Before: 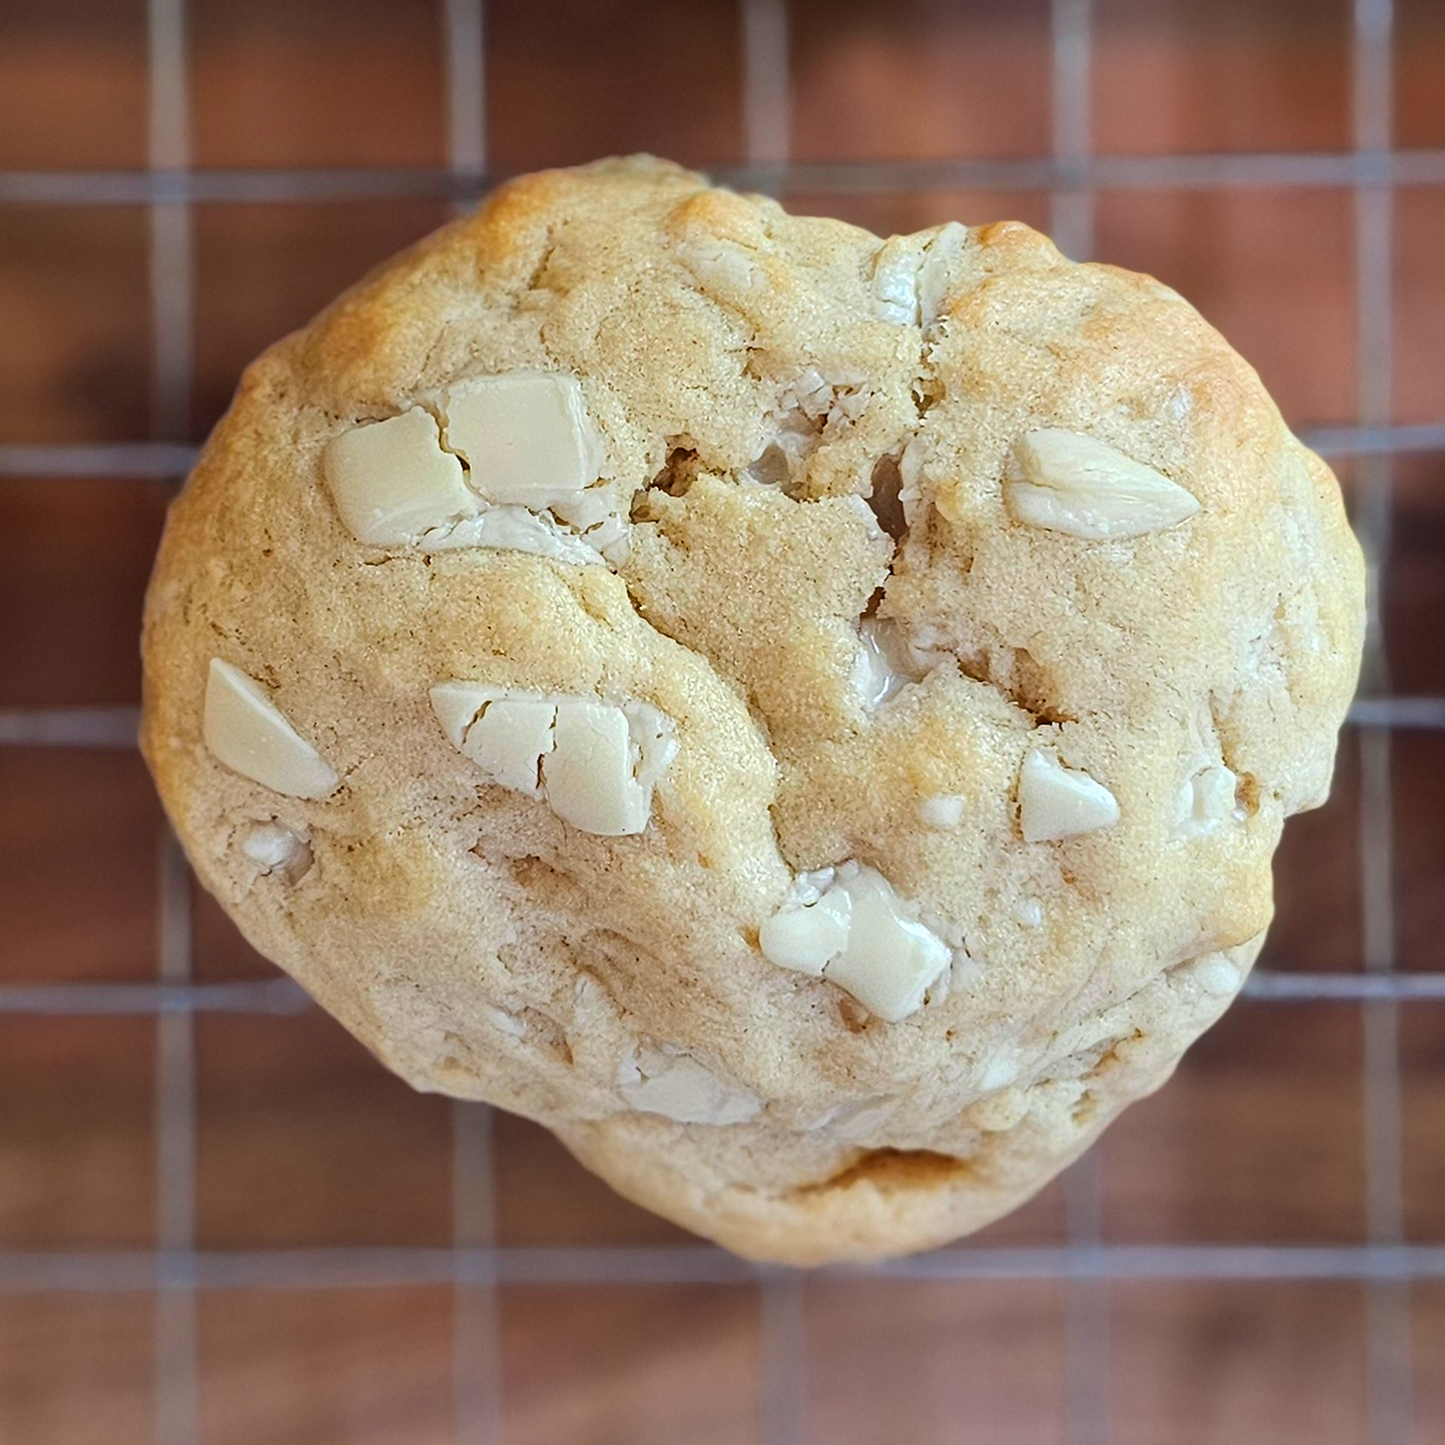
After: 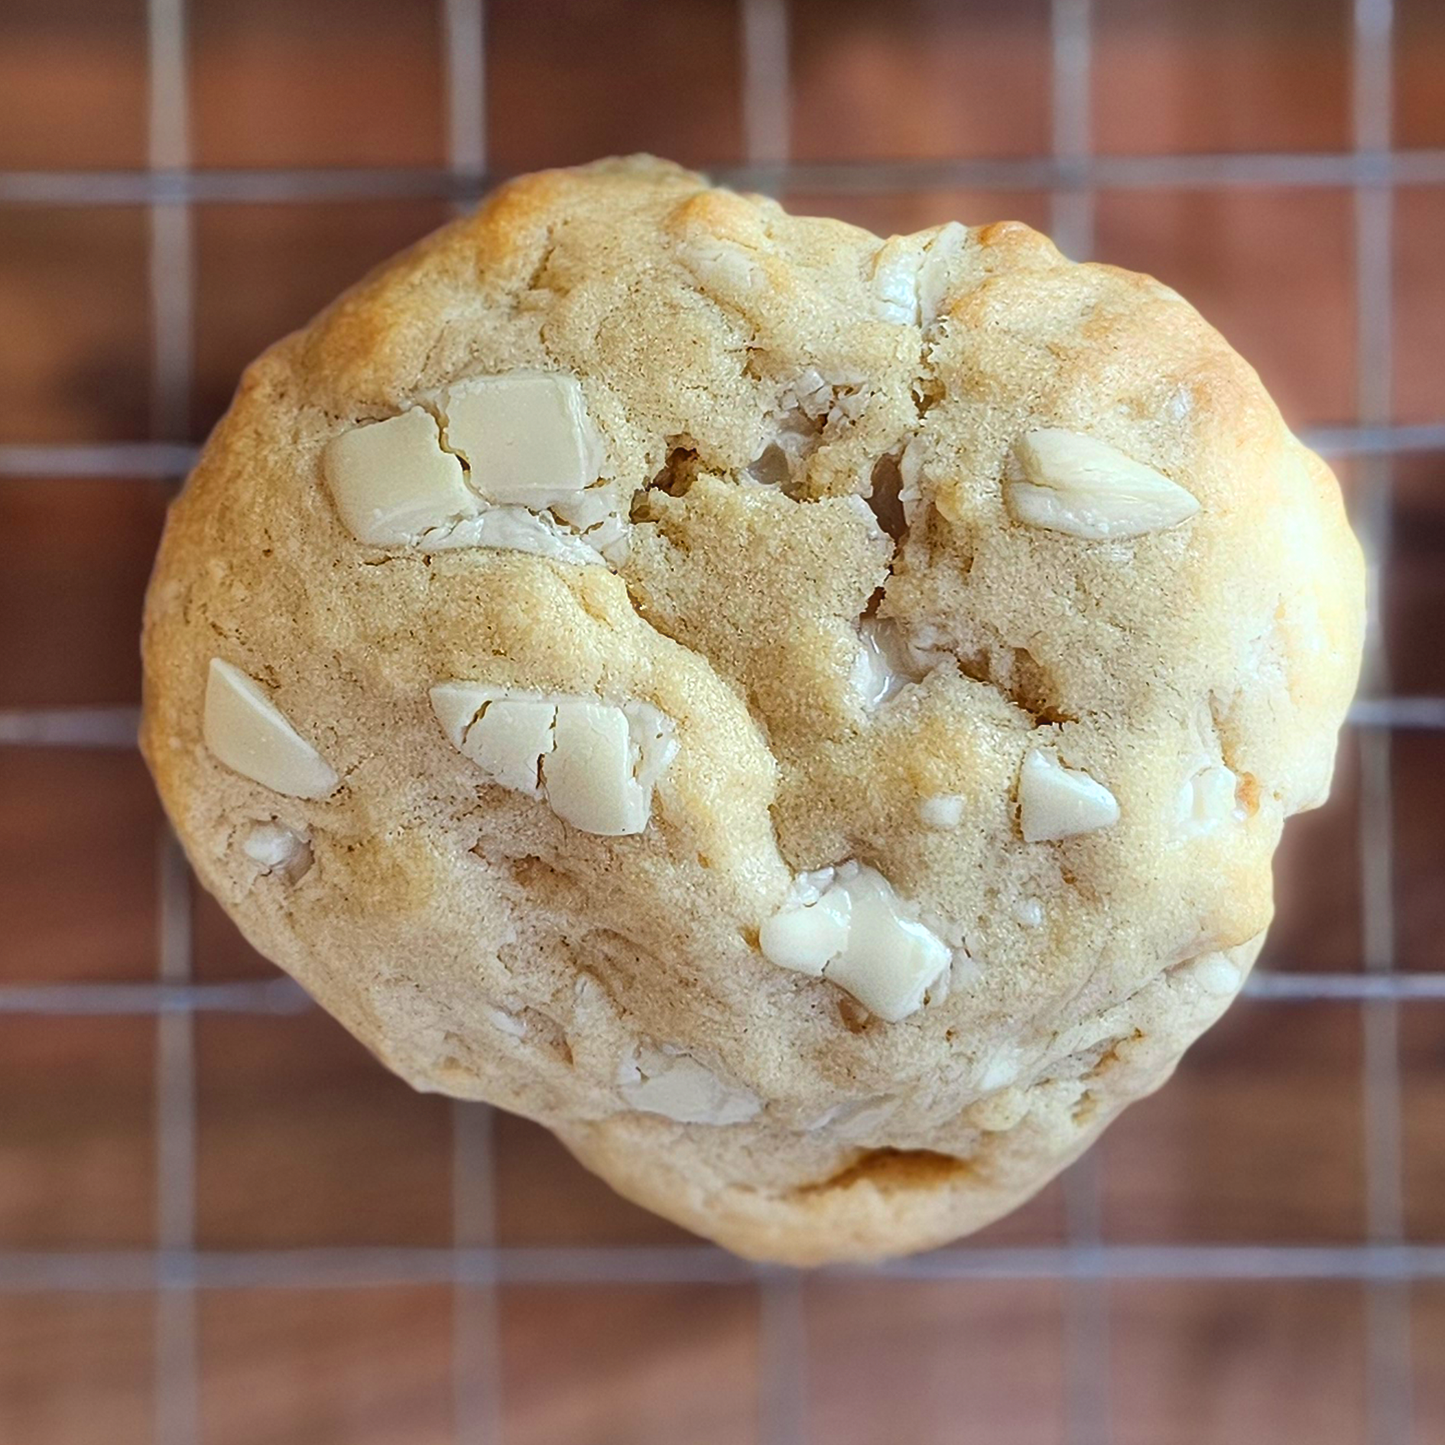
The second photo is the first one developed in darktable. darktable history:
shadows and highlights: low approximation 0.01, soften with gaussian
bloom: size 5%, threshold 95%, strength 15%
